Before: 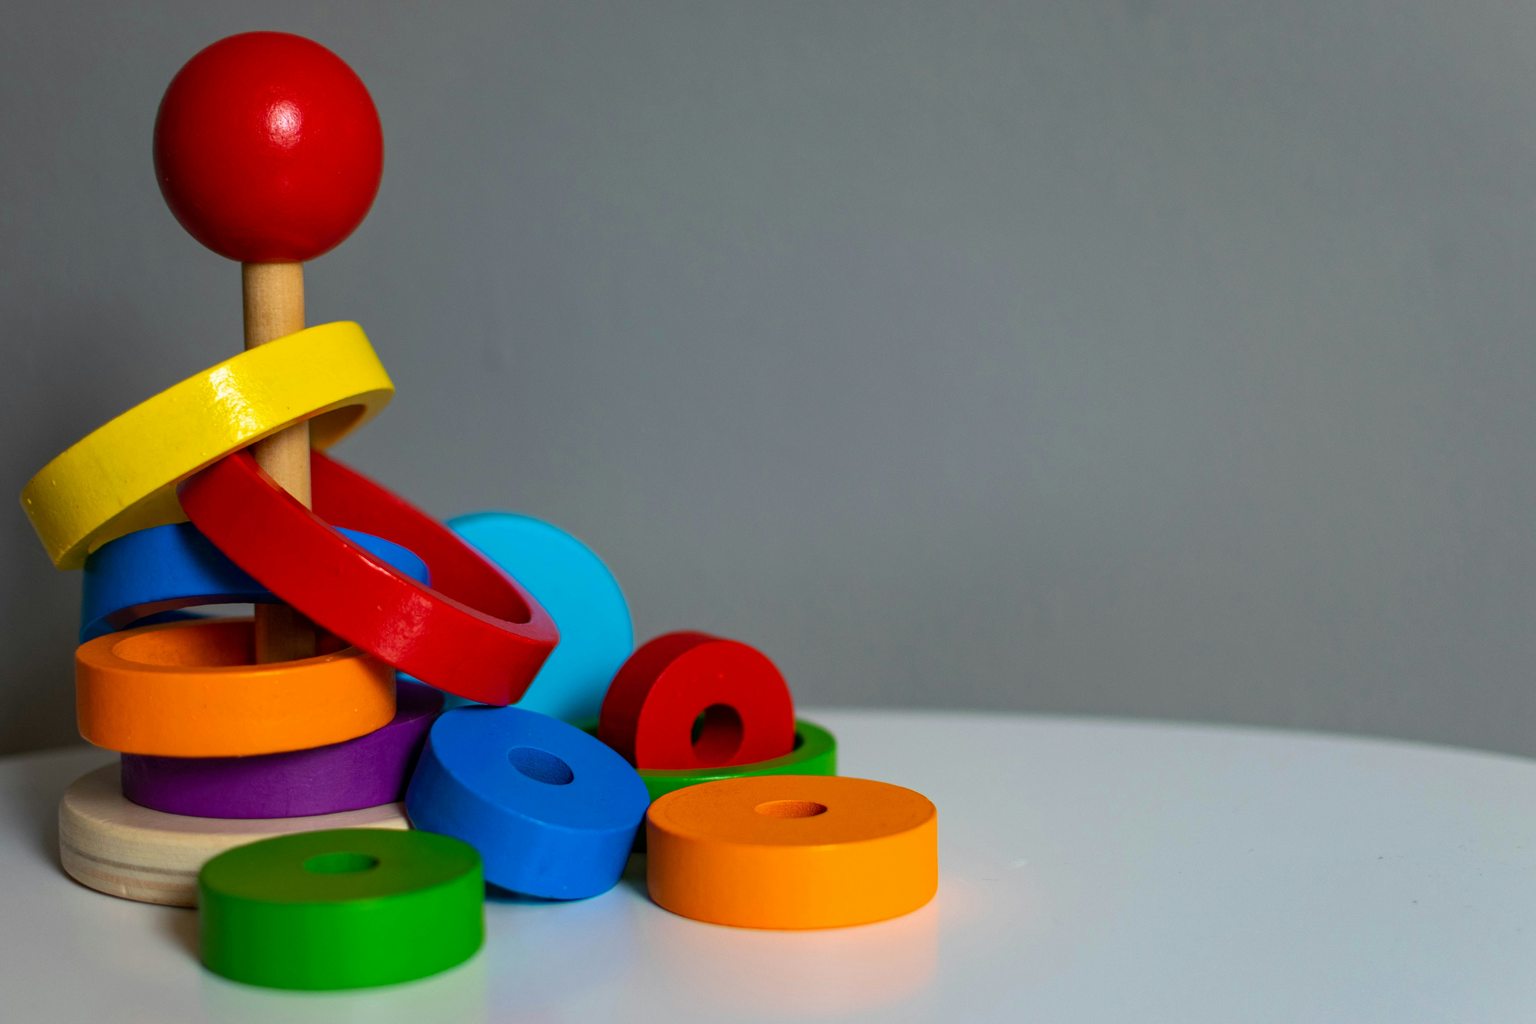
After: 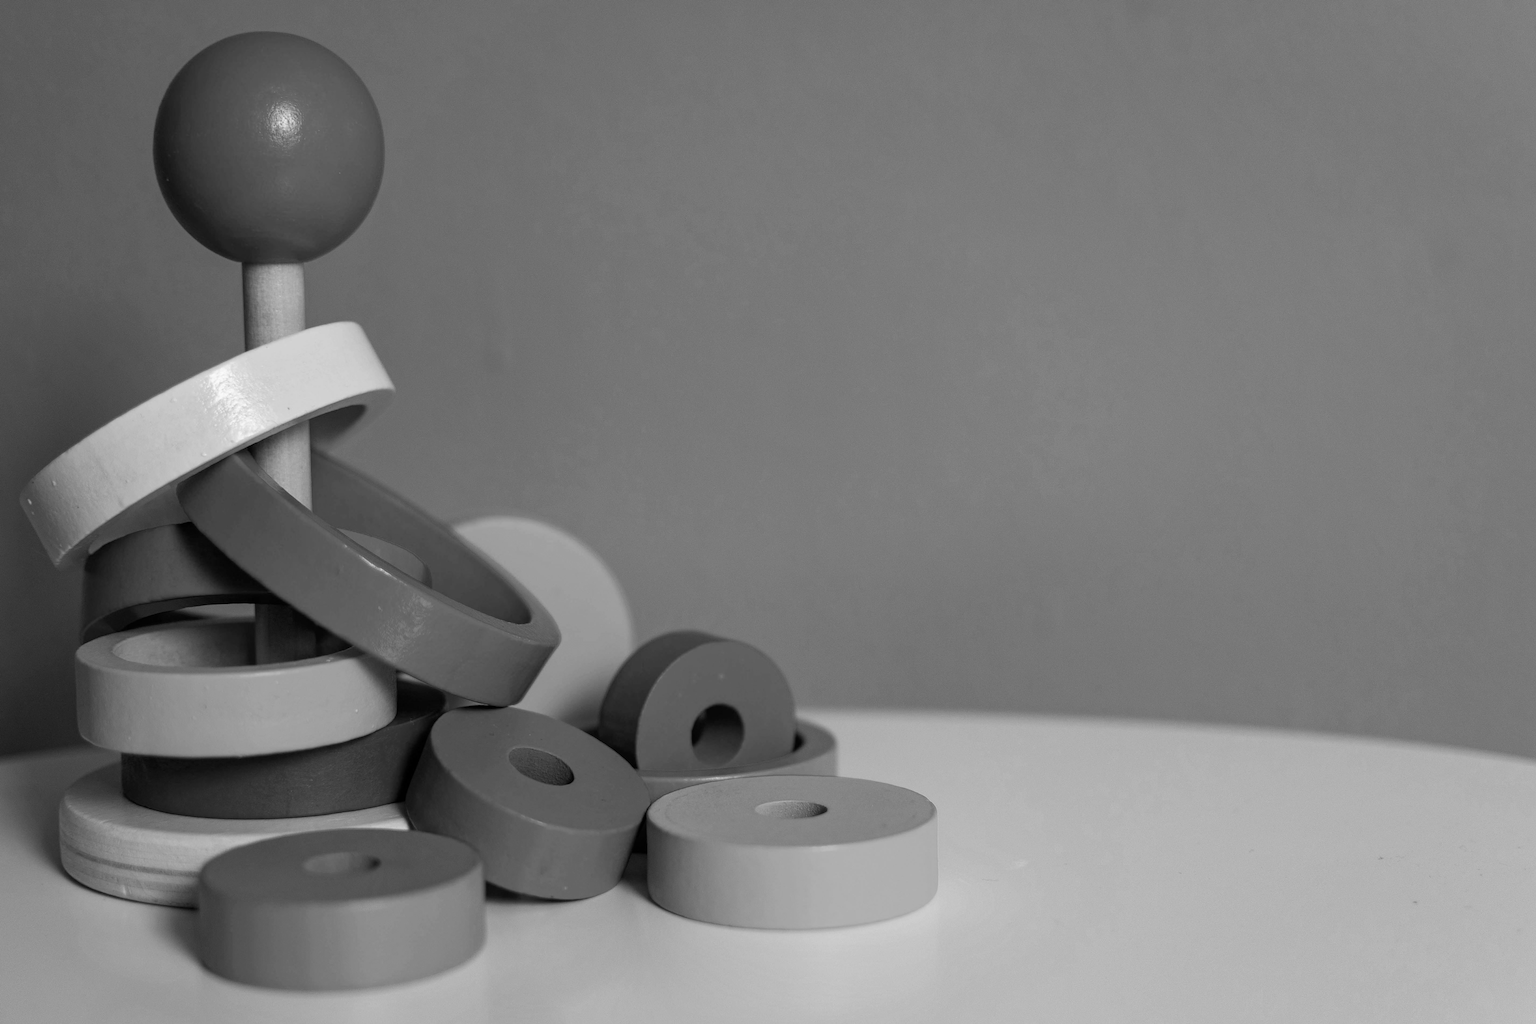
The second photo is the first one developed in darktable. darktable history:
monochrome: size 3.1
sharpen: on, module defaults
